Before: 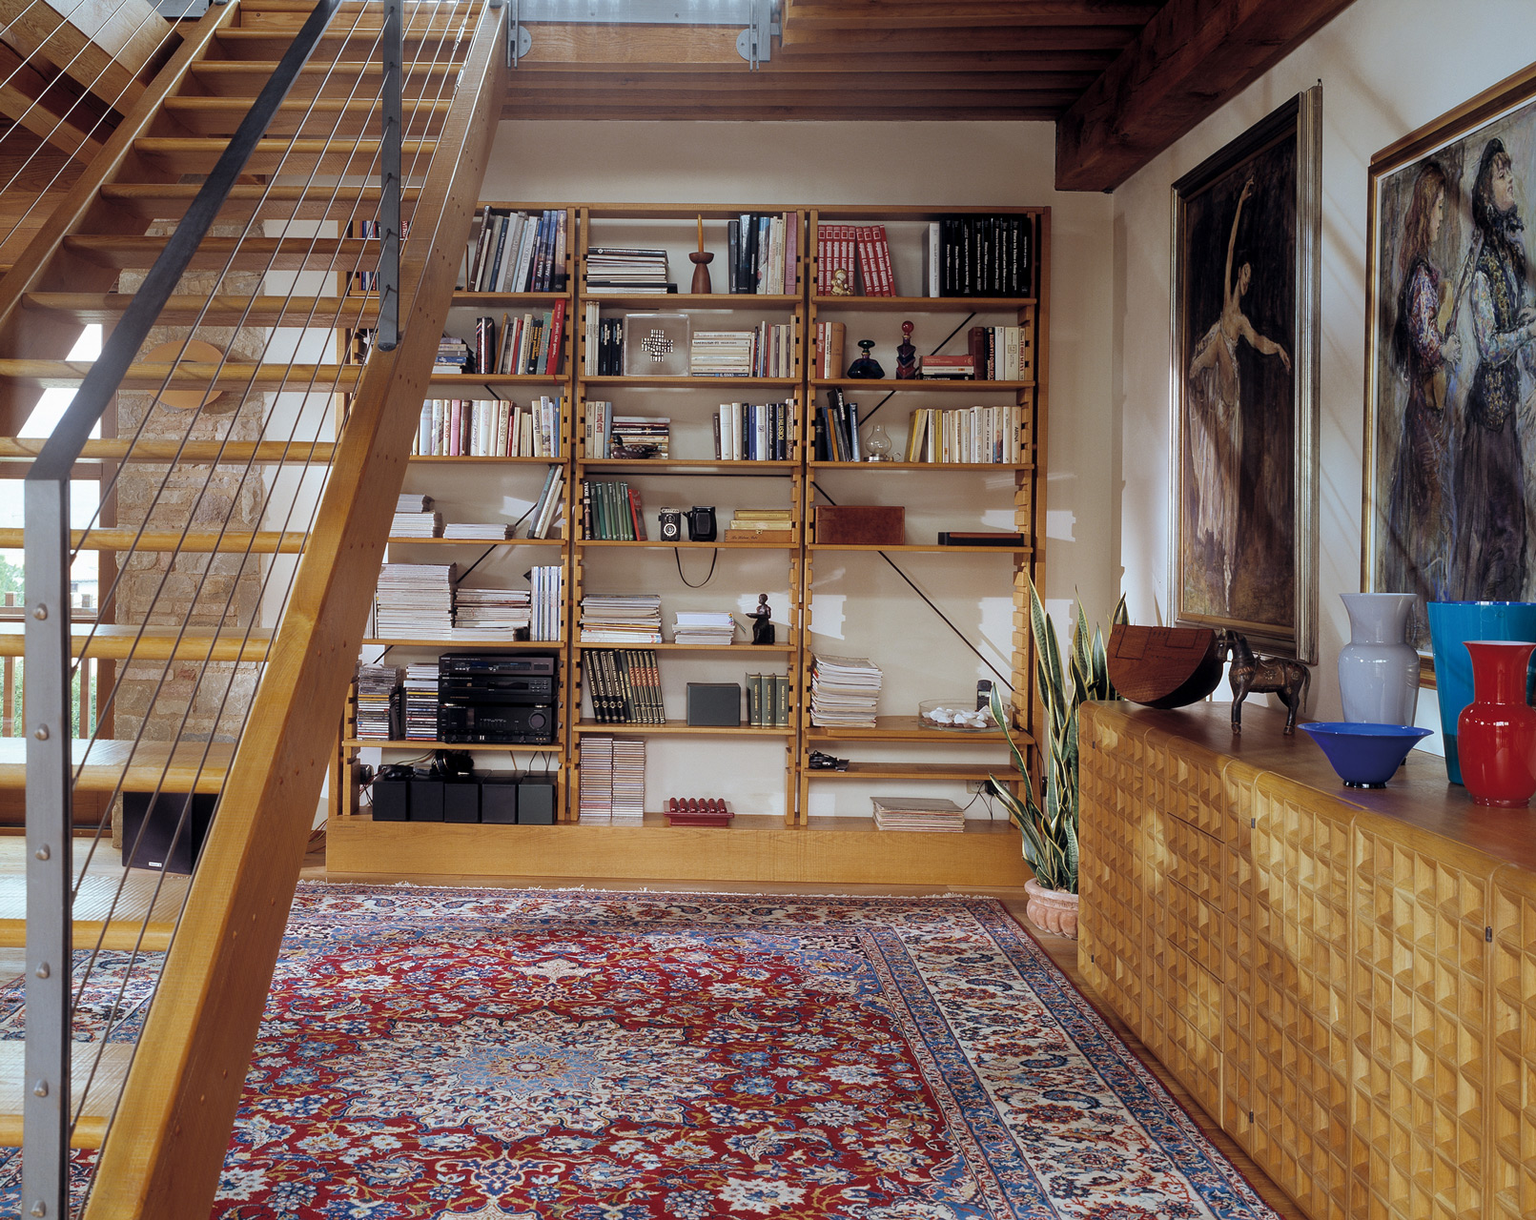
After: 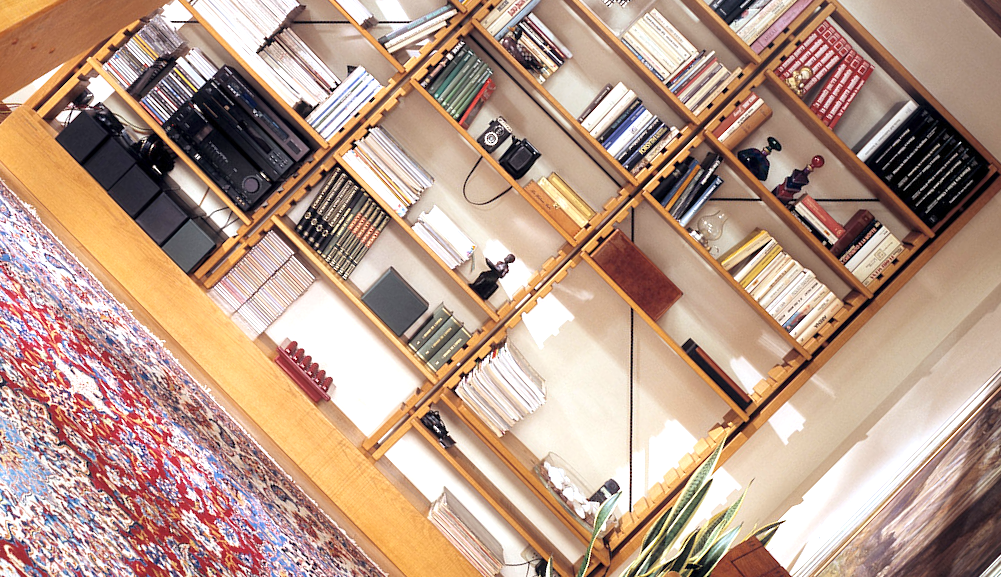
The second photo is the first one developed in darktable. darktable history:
exposure: exposure 1.162 EV, compensate highlight preservation false
crop and rotate: angle -44.42°, top 16.286%, right 0.836%, bottom 11.748%
contrast brightness saturation: contrast 0.046
